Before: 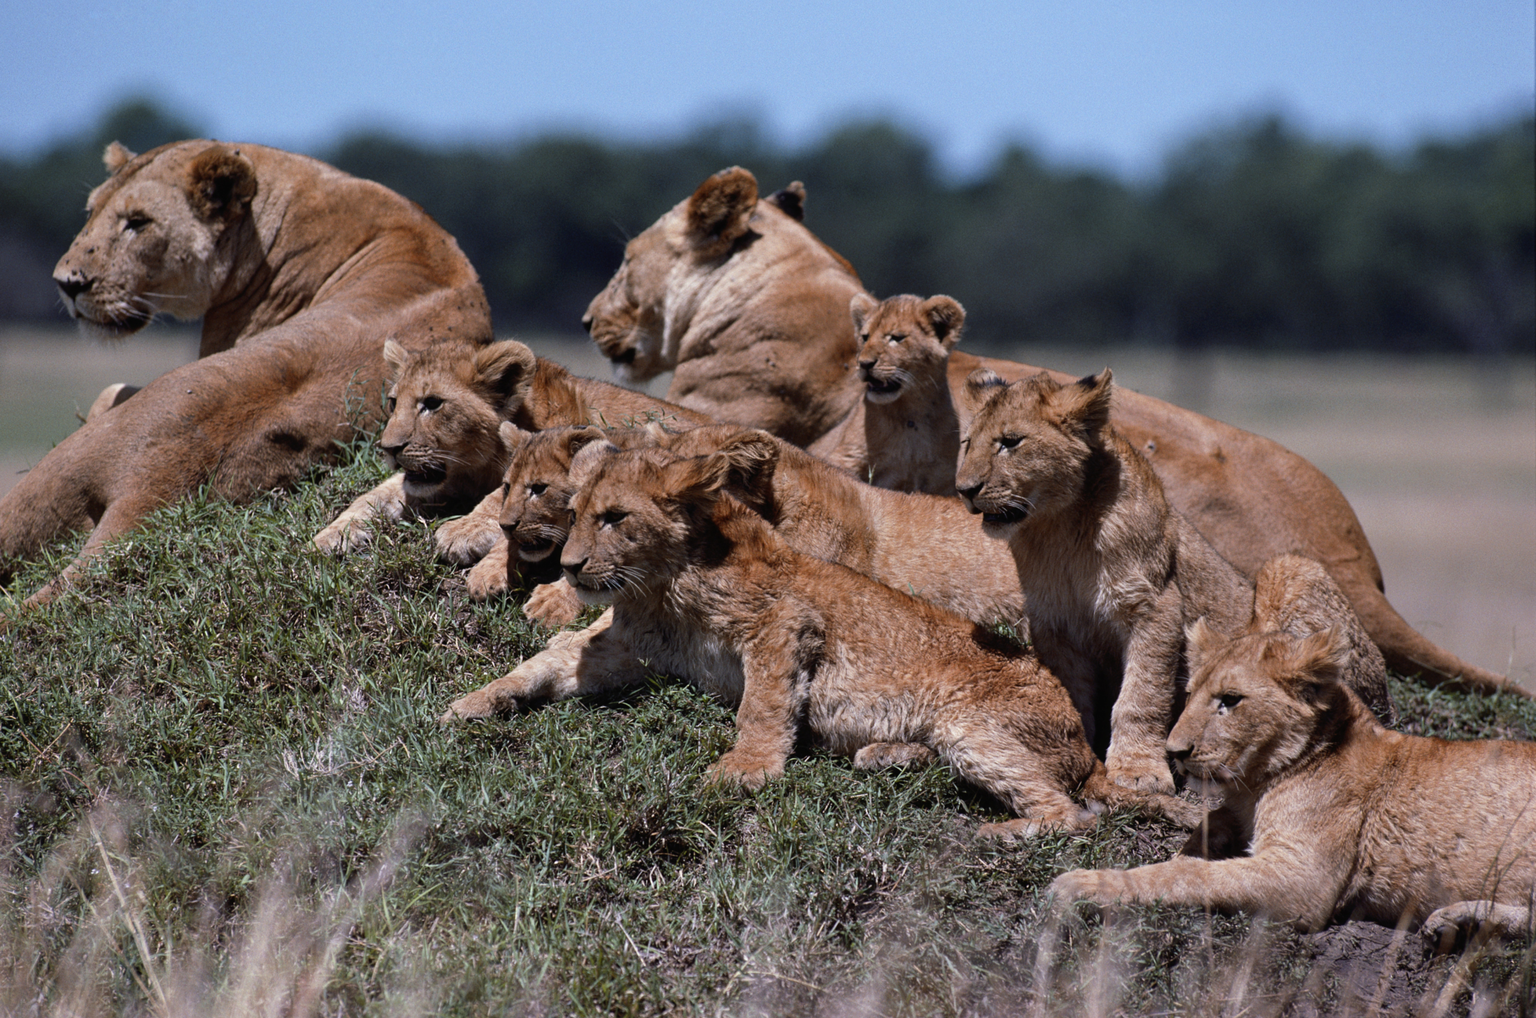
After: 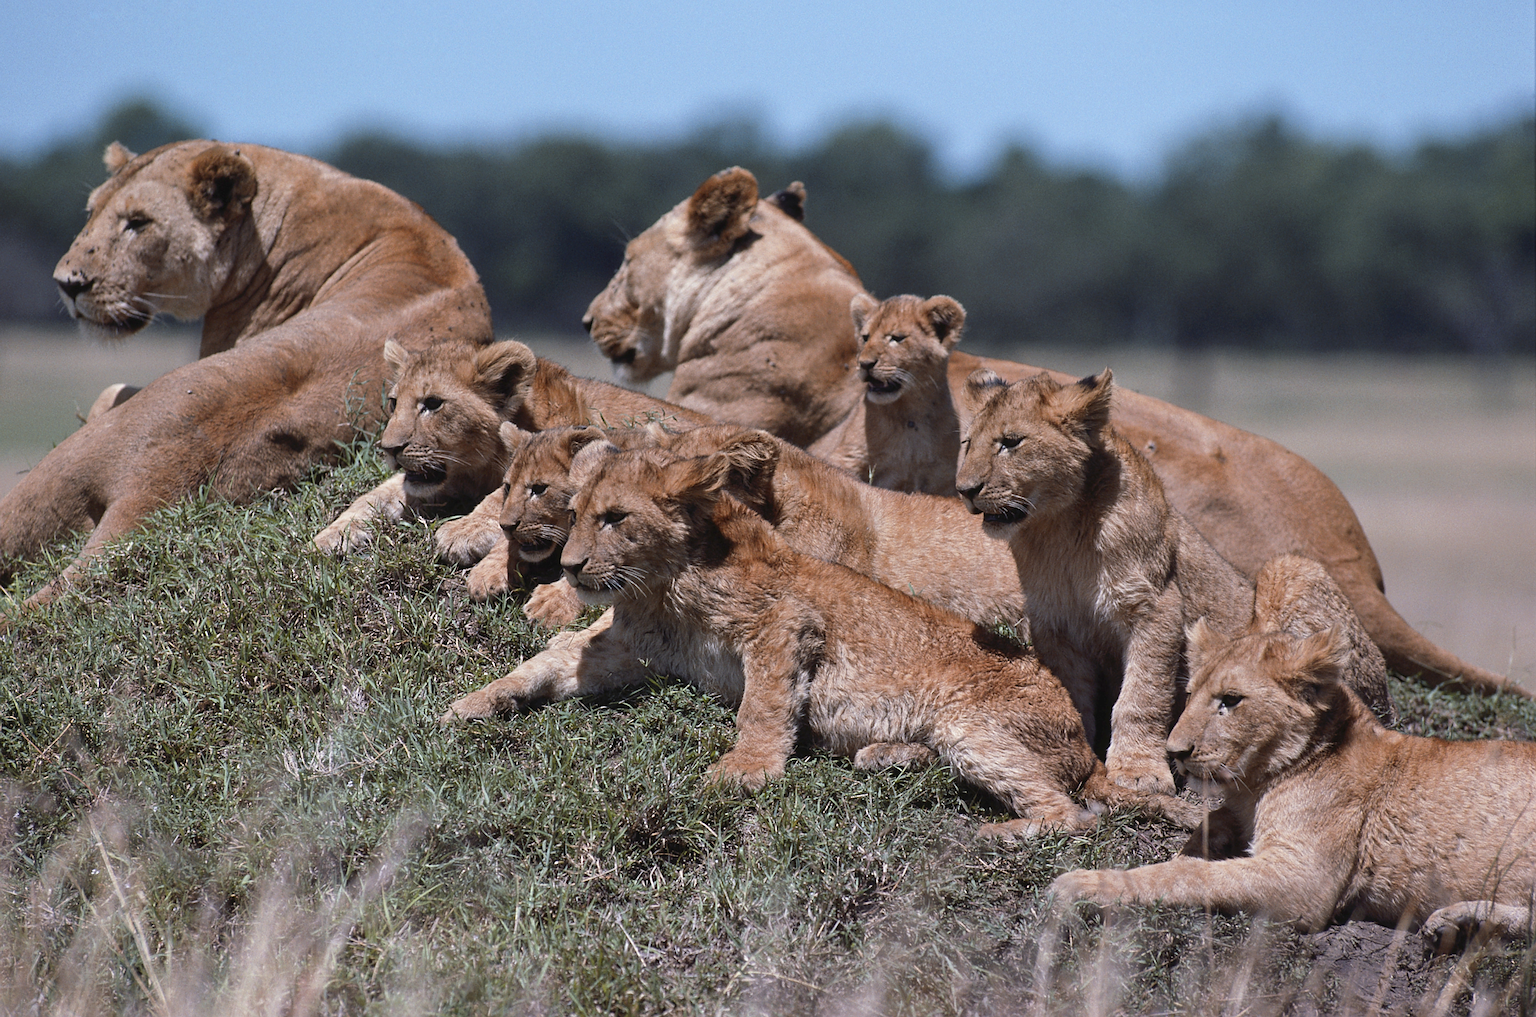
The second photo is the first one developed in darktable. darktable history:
crop: bottom 0.071%
sharpen: radius 1.4, amount 1.25, threshold 0.7
